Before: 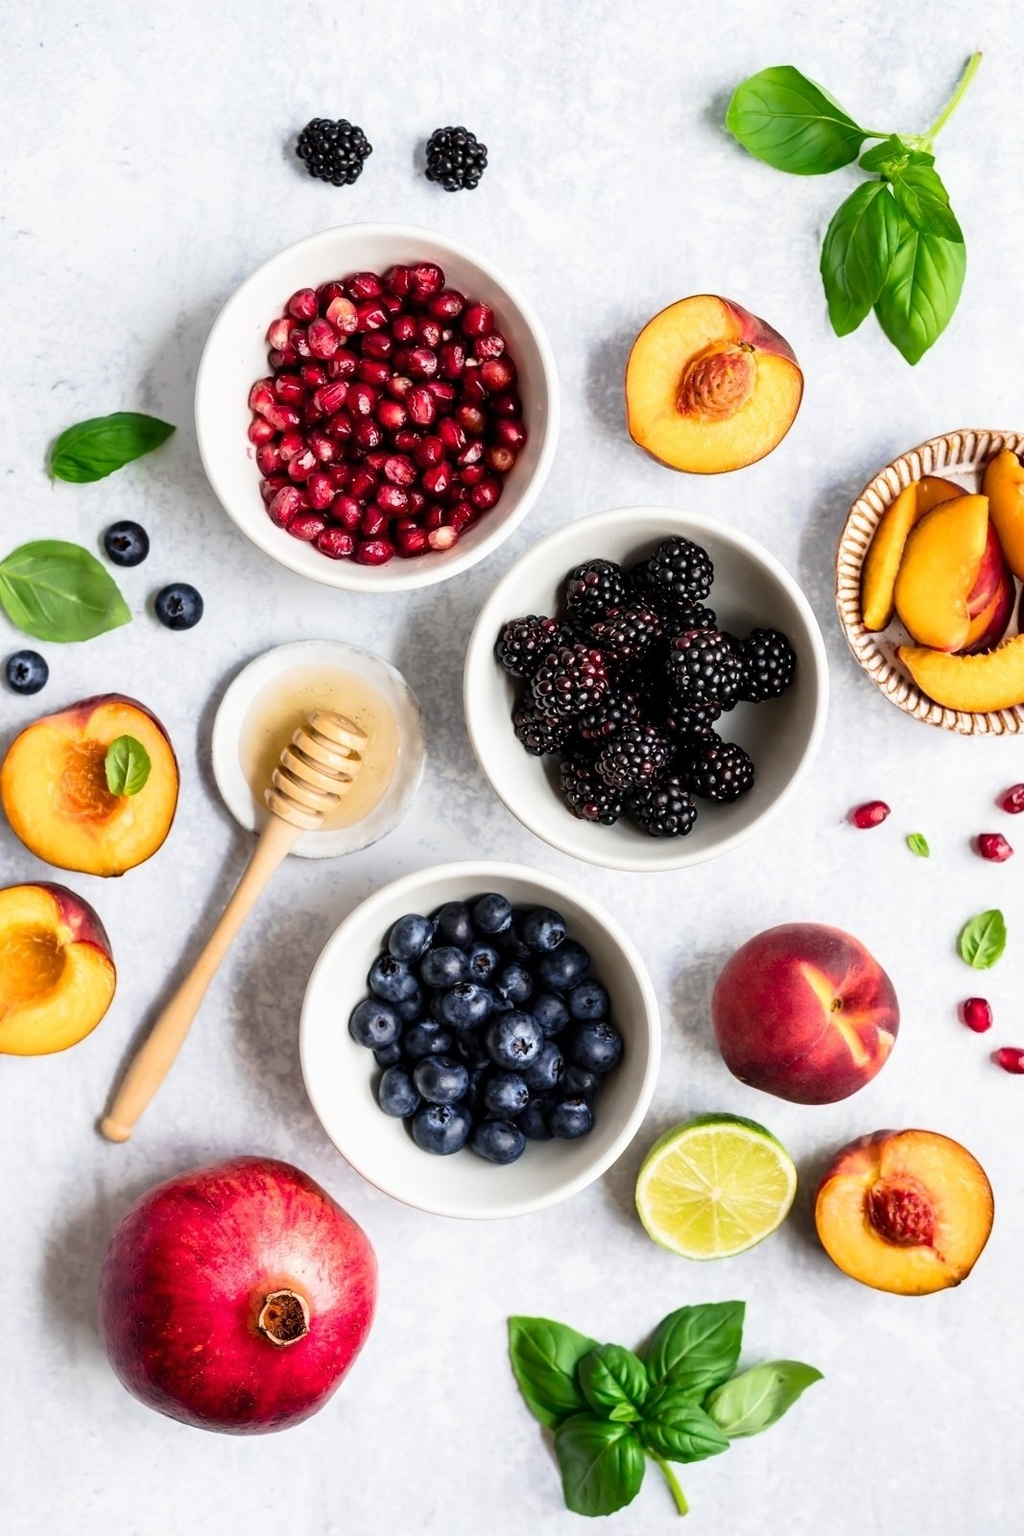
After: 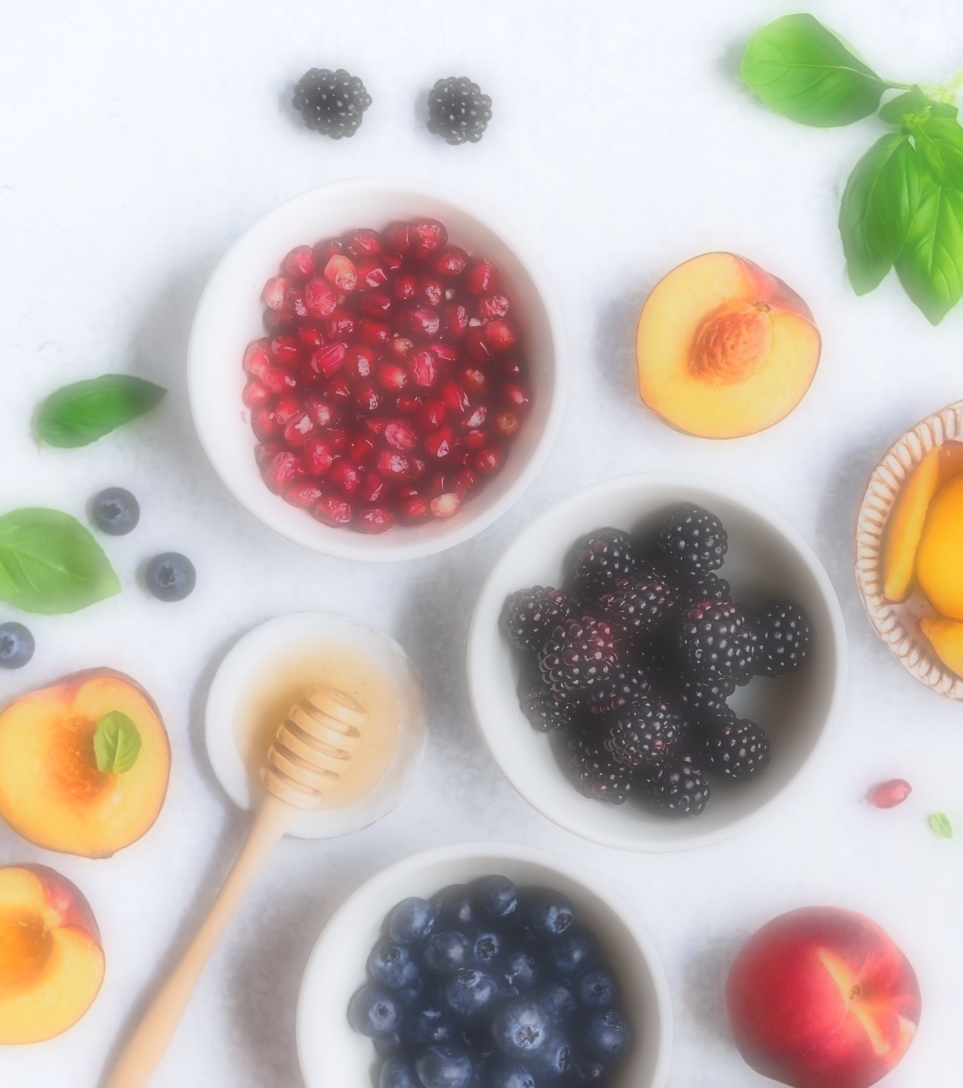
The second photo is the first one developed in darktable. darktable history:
local contrast: detail 70%
color correction: highlights a* -0.137, highlights b* -5.91, shadows a* -0.137, shadows b* -0.137
crop: left 1.509%, top 3.452%, right 7.696%, bottom 28.452%
soften: on, module defaults
